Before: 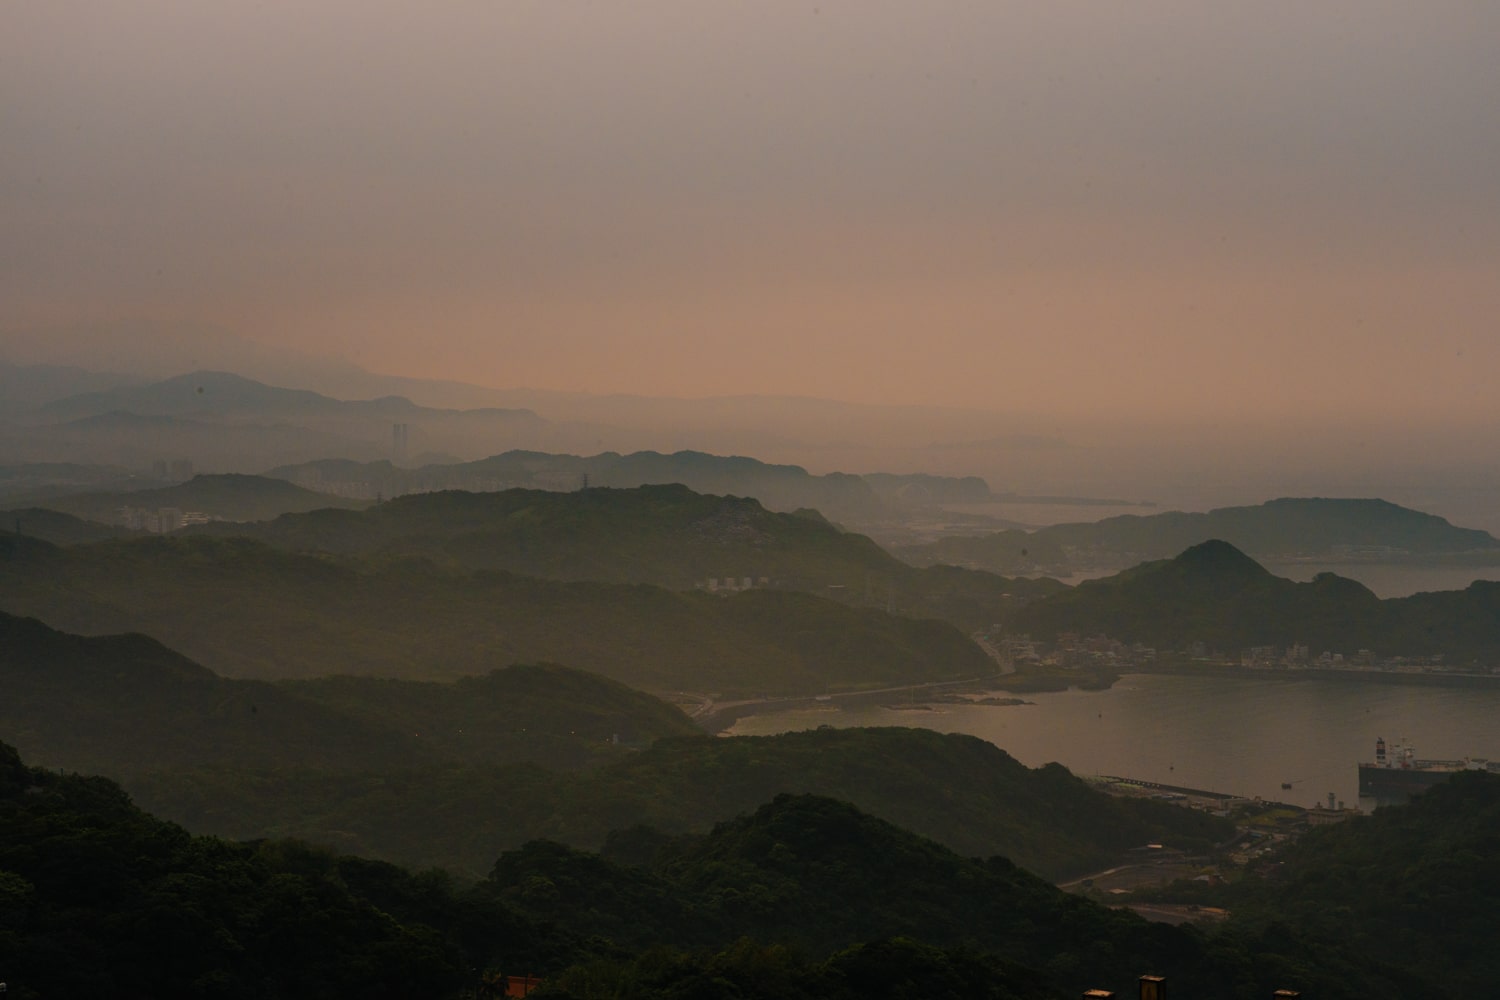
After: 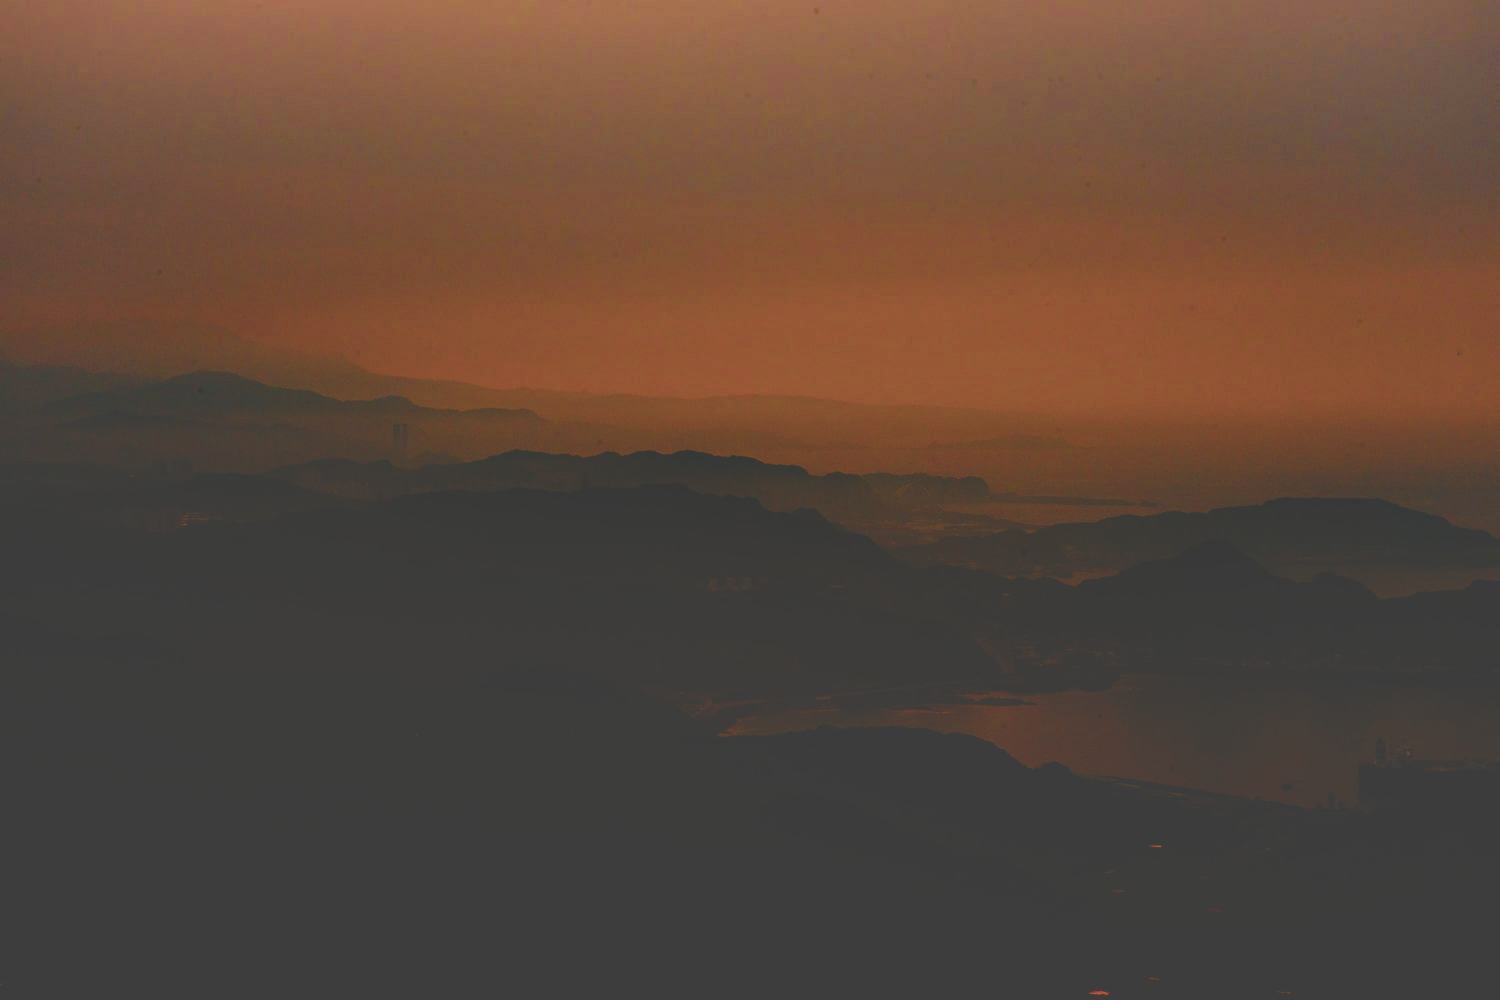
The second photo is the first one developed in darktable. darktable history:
shadows and highlights: soften with gaussian
exposure: black level correction -0.014, exposure -0.187 EV, compensate highlight preservation false
base curve: curves: ch0 [(0, 0.036) (0.083, 0.04) (0.804, 1)], preserve colors none
velvia: strength 74.6%
contrast brightness saturation: contrast 0.165, saturation 0.315
